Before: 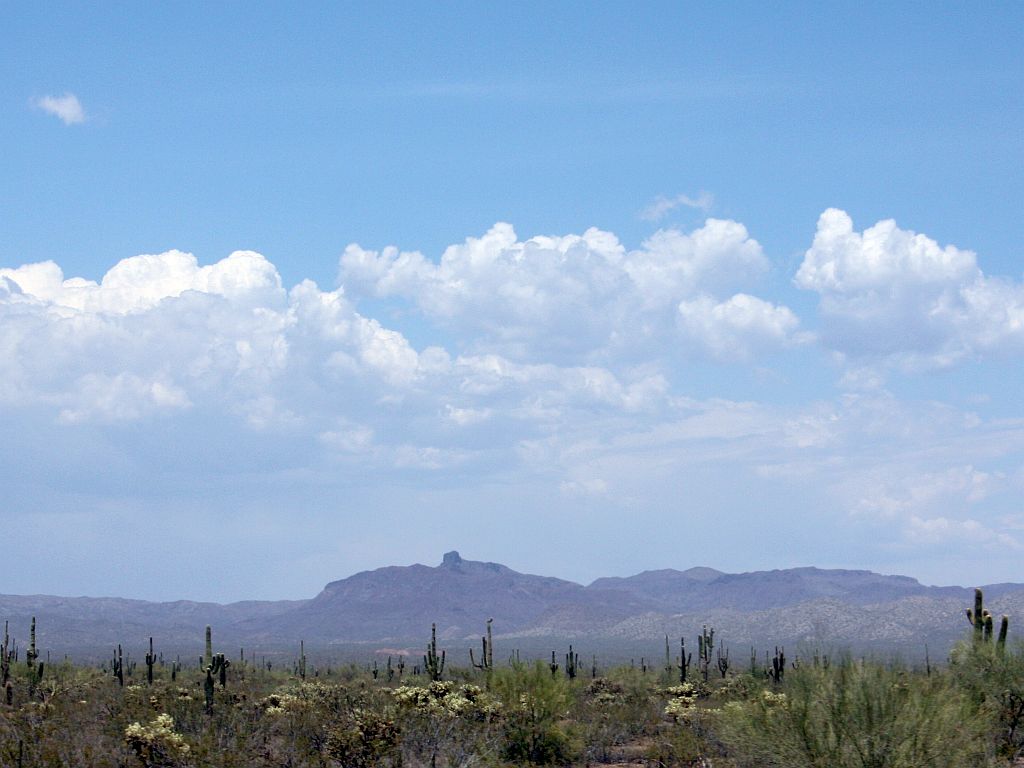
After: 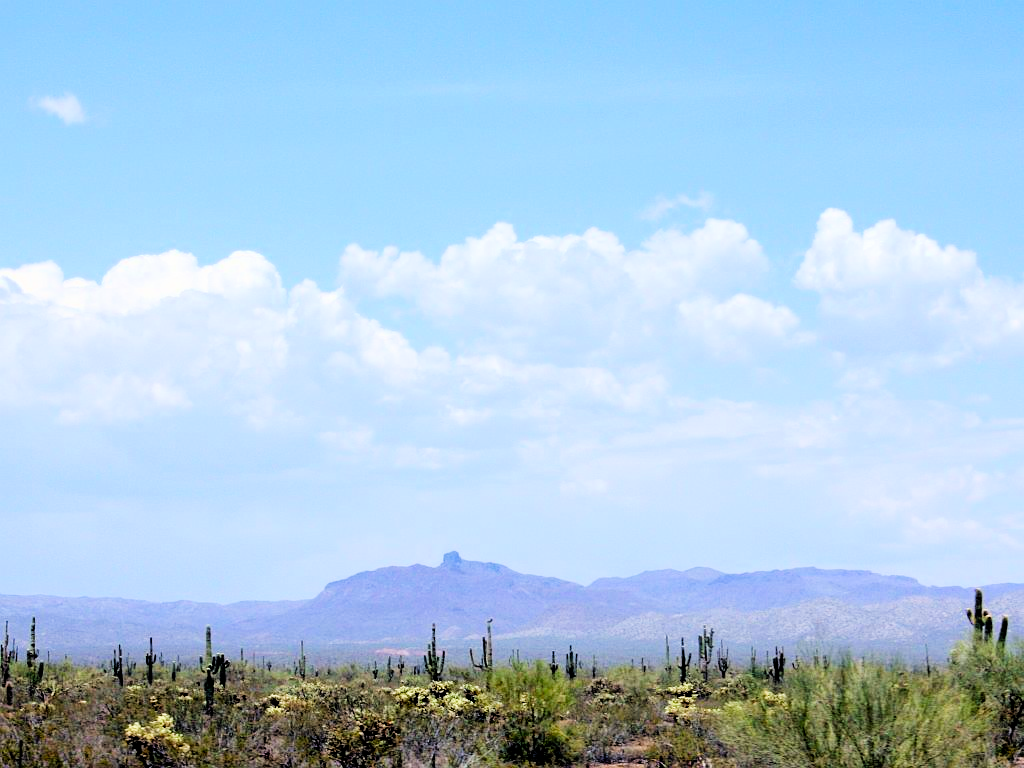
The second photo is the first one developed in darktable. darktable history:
contrast brightness saturation: saturation 0.492
filmic rgb: black relative exposure -5.06 EV, white relative exposure 3.97 EV, hardness 2.88, contrast 1.3, iterations of high-quality reconstruction 0
exposure: black level correction 0, exposure 1.2 EV, compensate highlight preservation false
